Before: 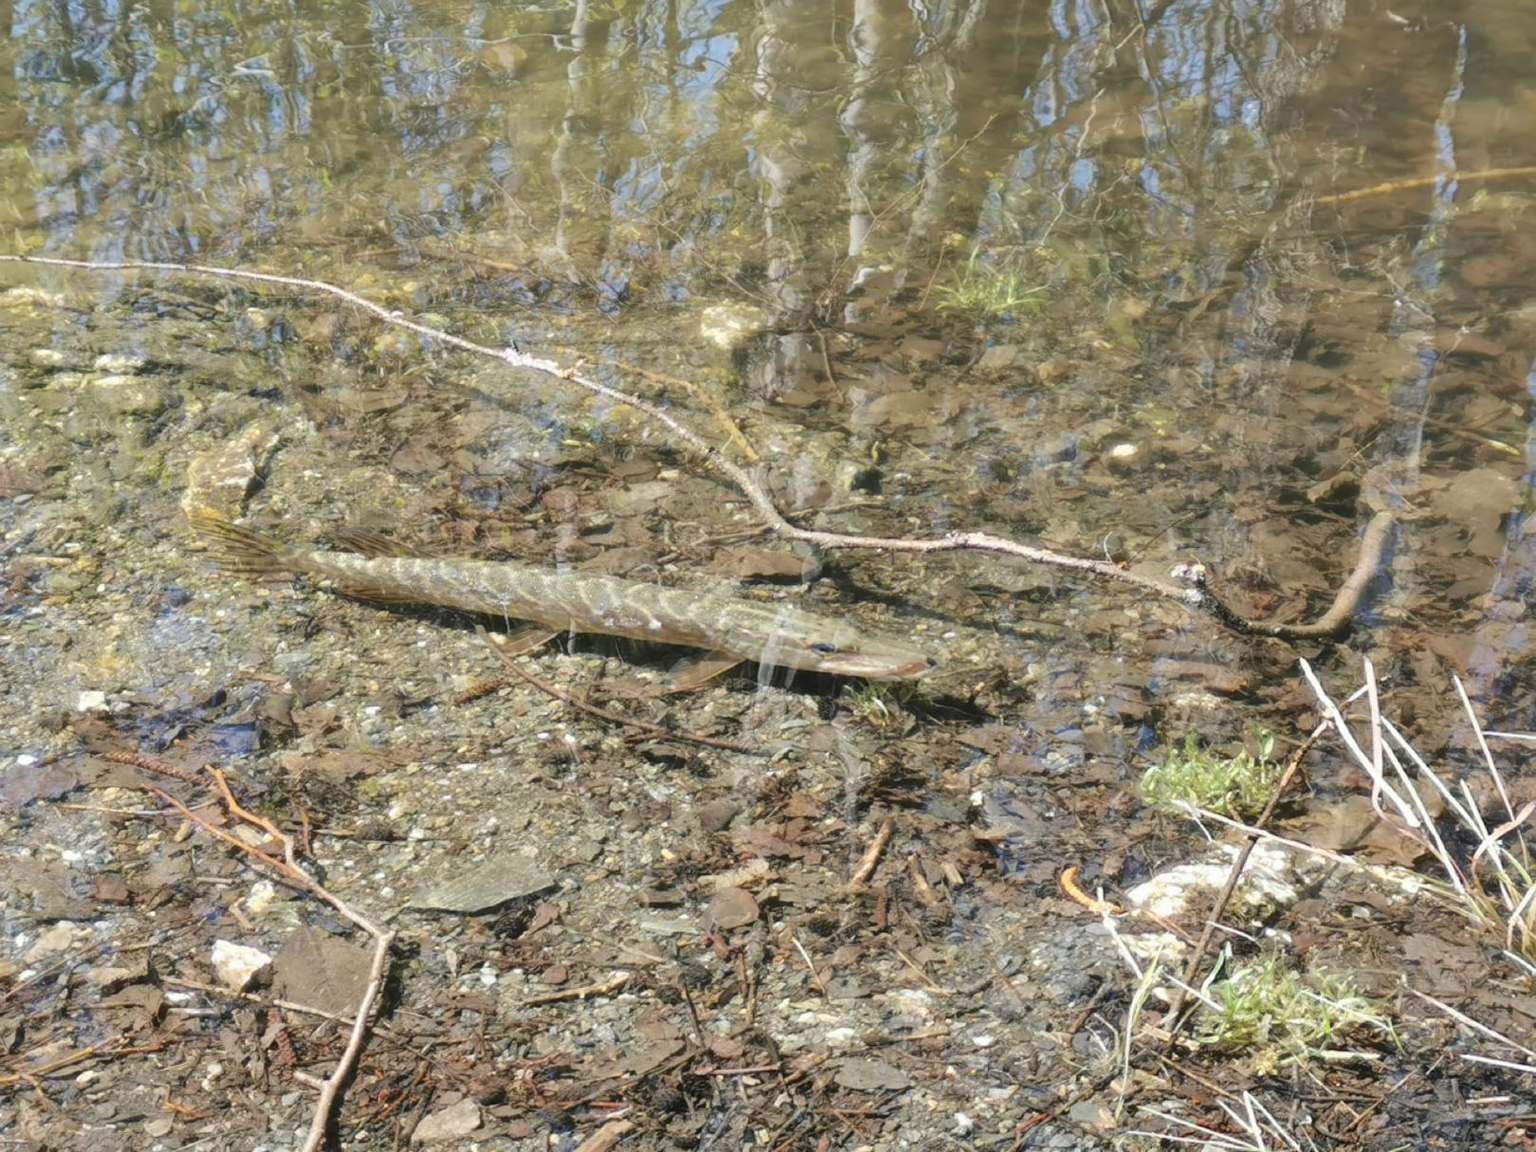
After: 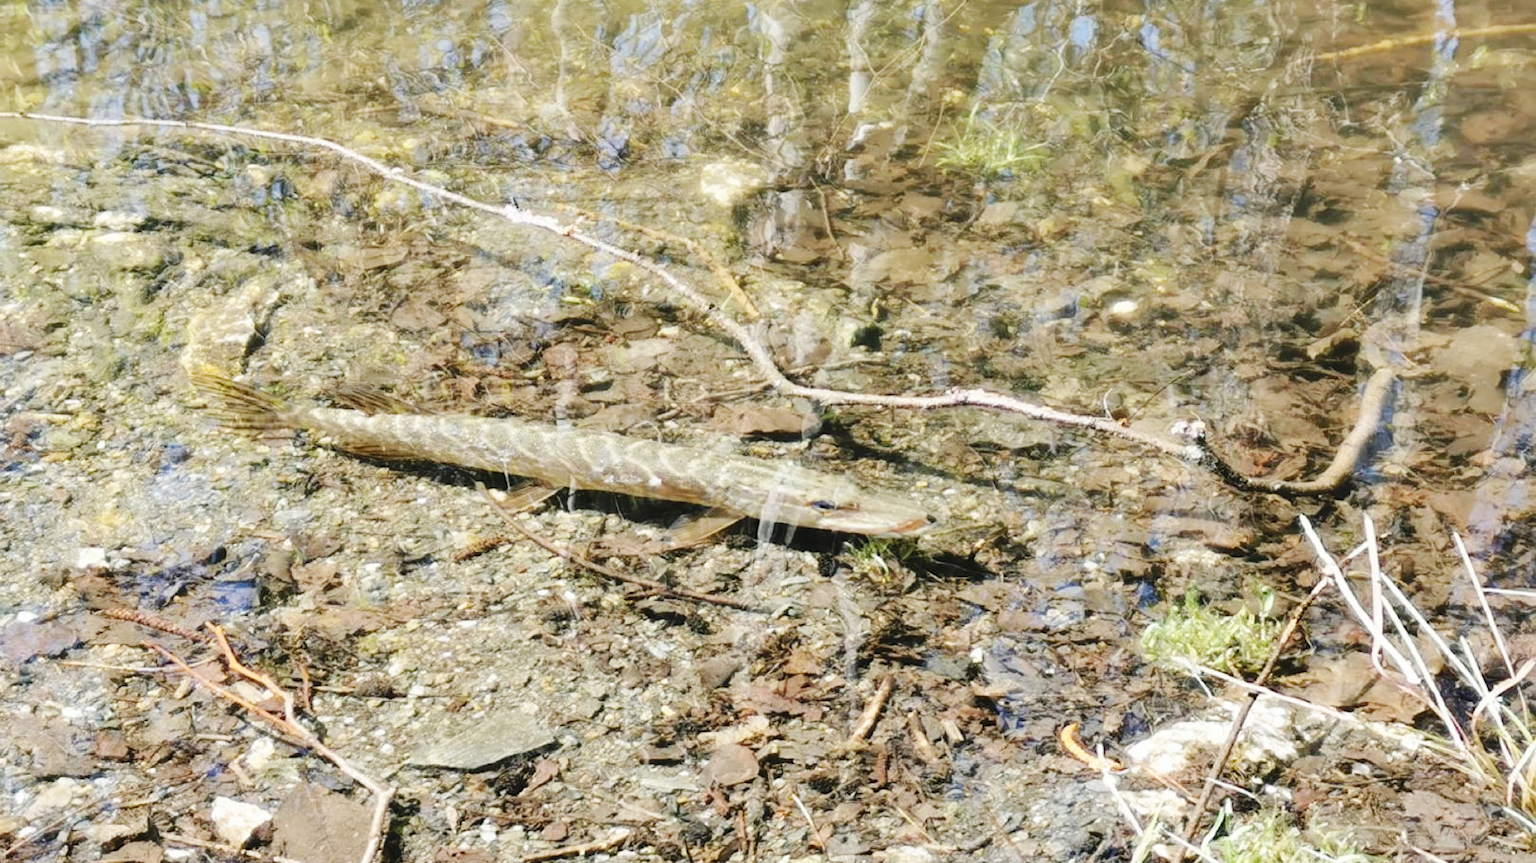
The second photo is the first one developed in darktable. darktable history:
base curve: curves: ch0 [(0, 0) (0.036, 0.025) (0.121, 0.166) (0.206, 0.329) (0.605, 0.79) (1, 1)], preserve colors none
crop and rotate: top 12.5%, bottom 12.5%
